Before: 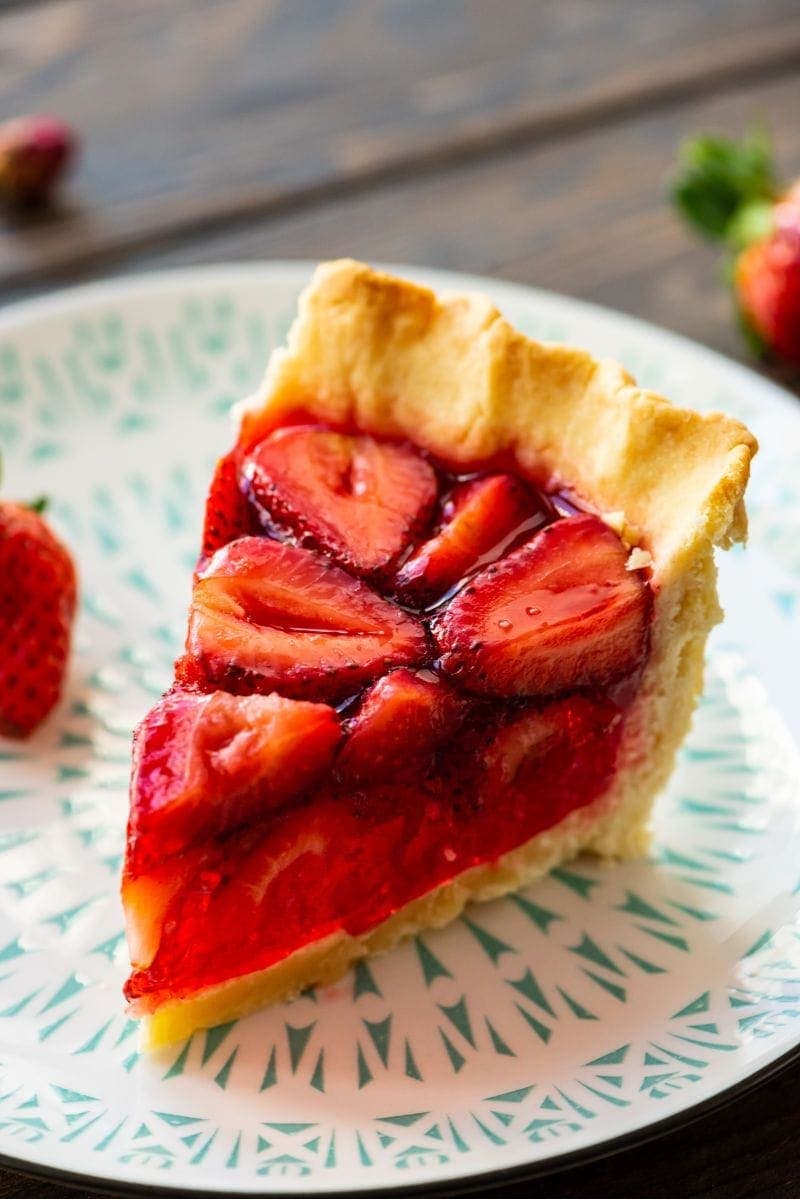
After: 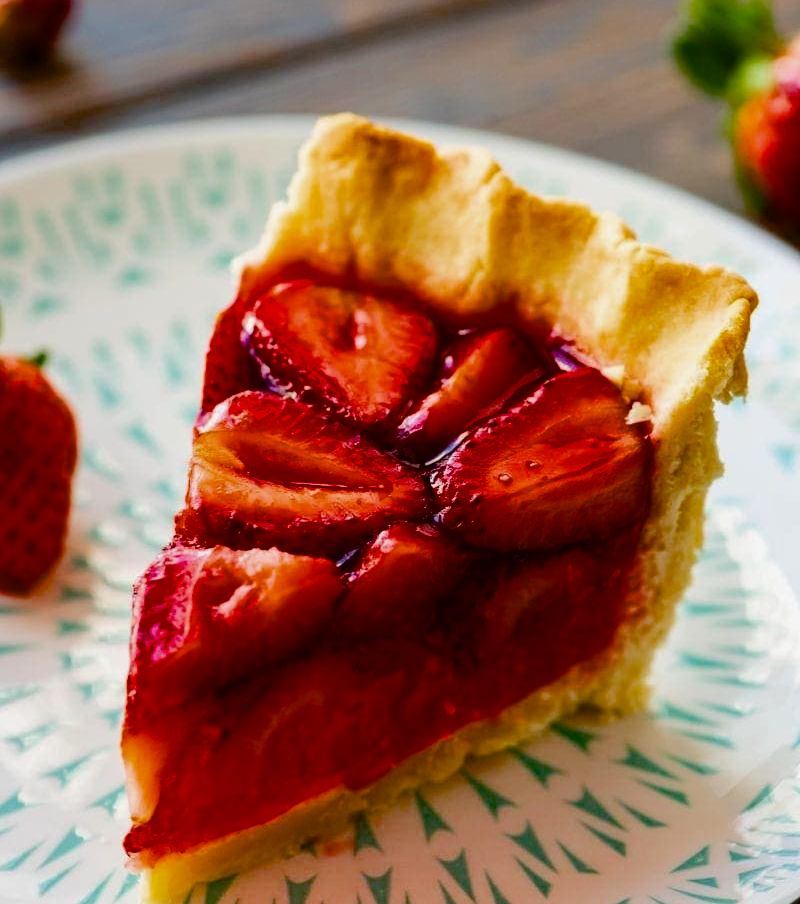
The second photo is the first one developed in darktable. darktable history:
crop and rotate: top 12.241%, bottom 12.326%
shadows and highlights: shadows -20.16, white point adjustment -1.91, highlights -35.06
color balance rgb: perceptual saturation grading › global saturation 20%, perceptual saturation grading › highlights -14.3%, perceptual saturation grading › shadows 49.858%, saturation formula JzAzBz (2021)
